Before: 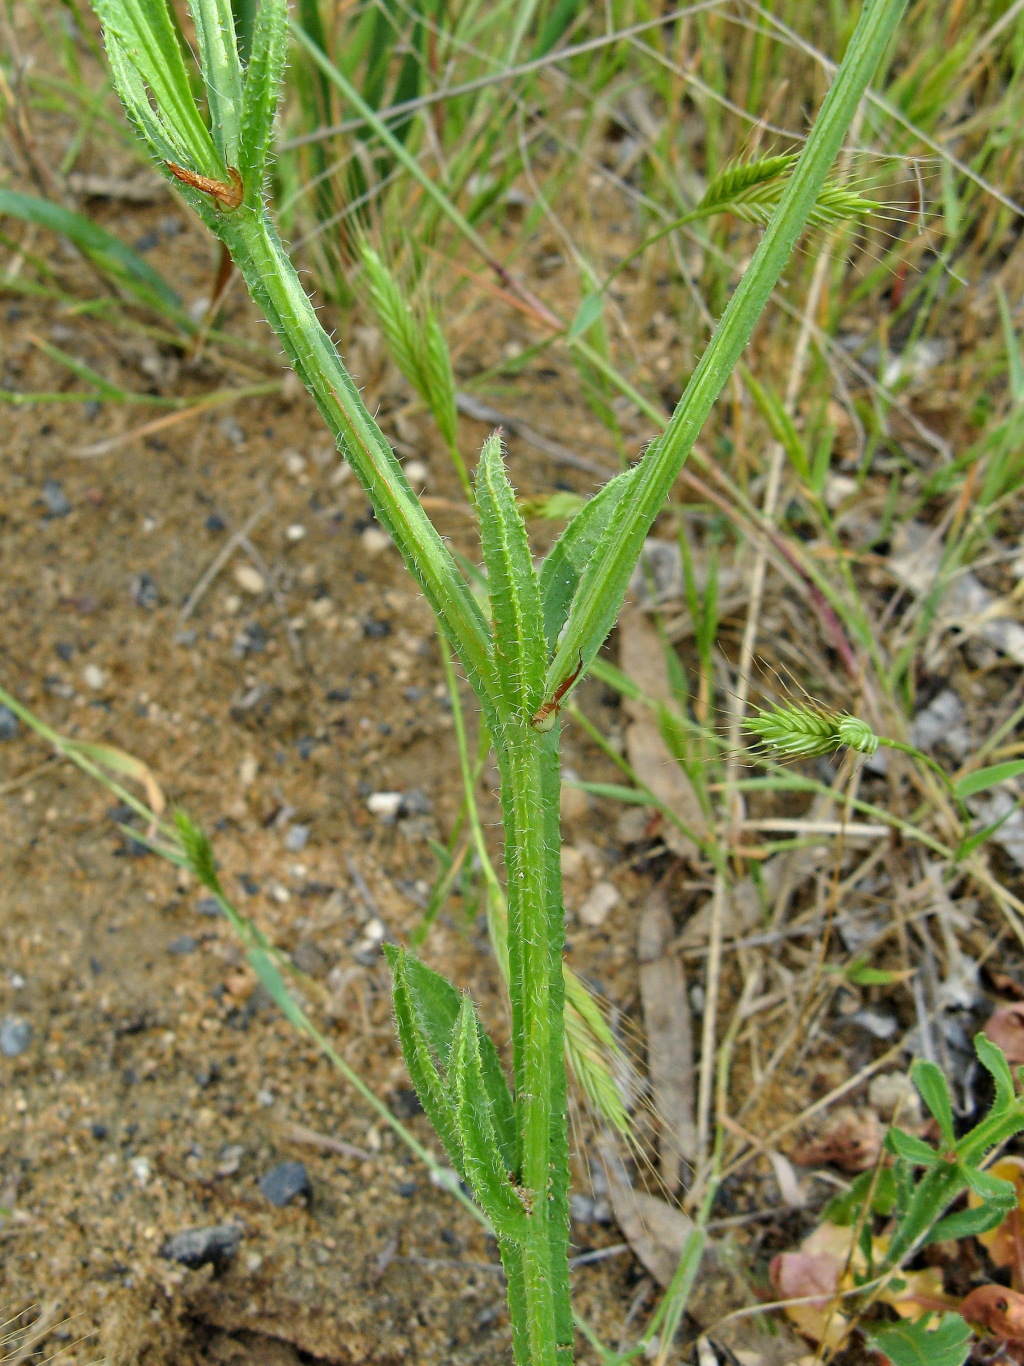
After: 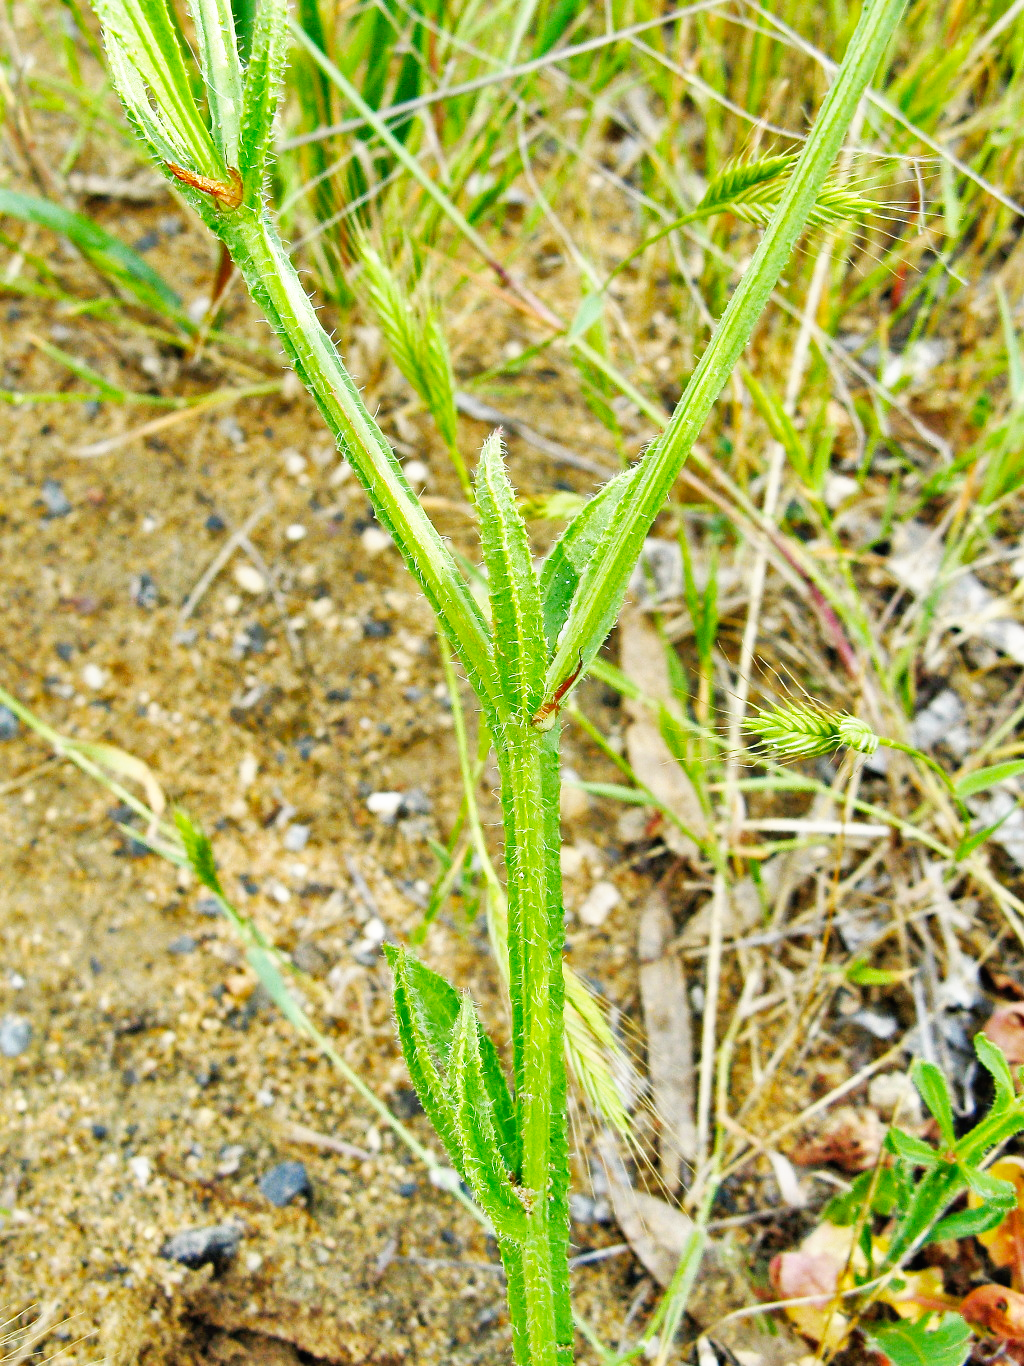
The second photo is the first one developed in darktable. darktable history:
base curve: curves: ch0 [(0, 0) (0.007, 0.004) (0.027, 0.03) (0.046, 0.07) (0.207, 0.54) (0.442, 0.872) (0.673, 0.972) (1, 1)], preserve colors none
shadows and highlights: on, module defaults
